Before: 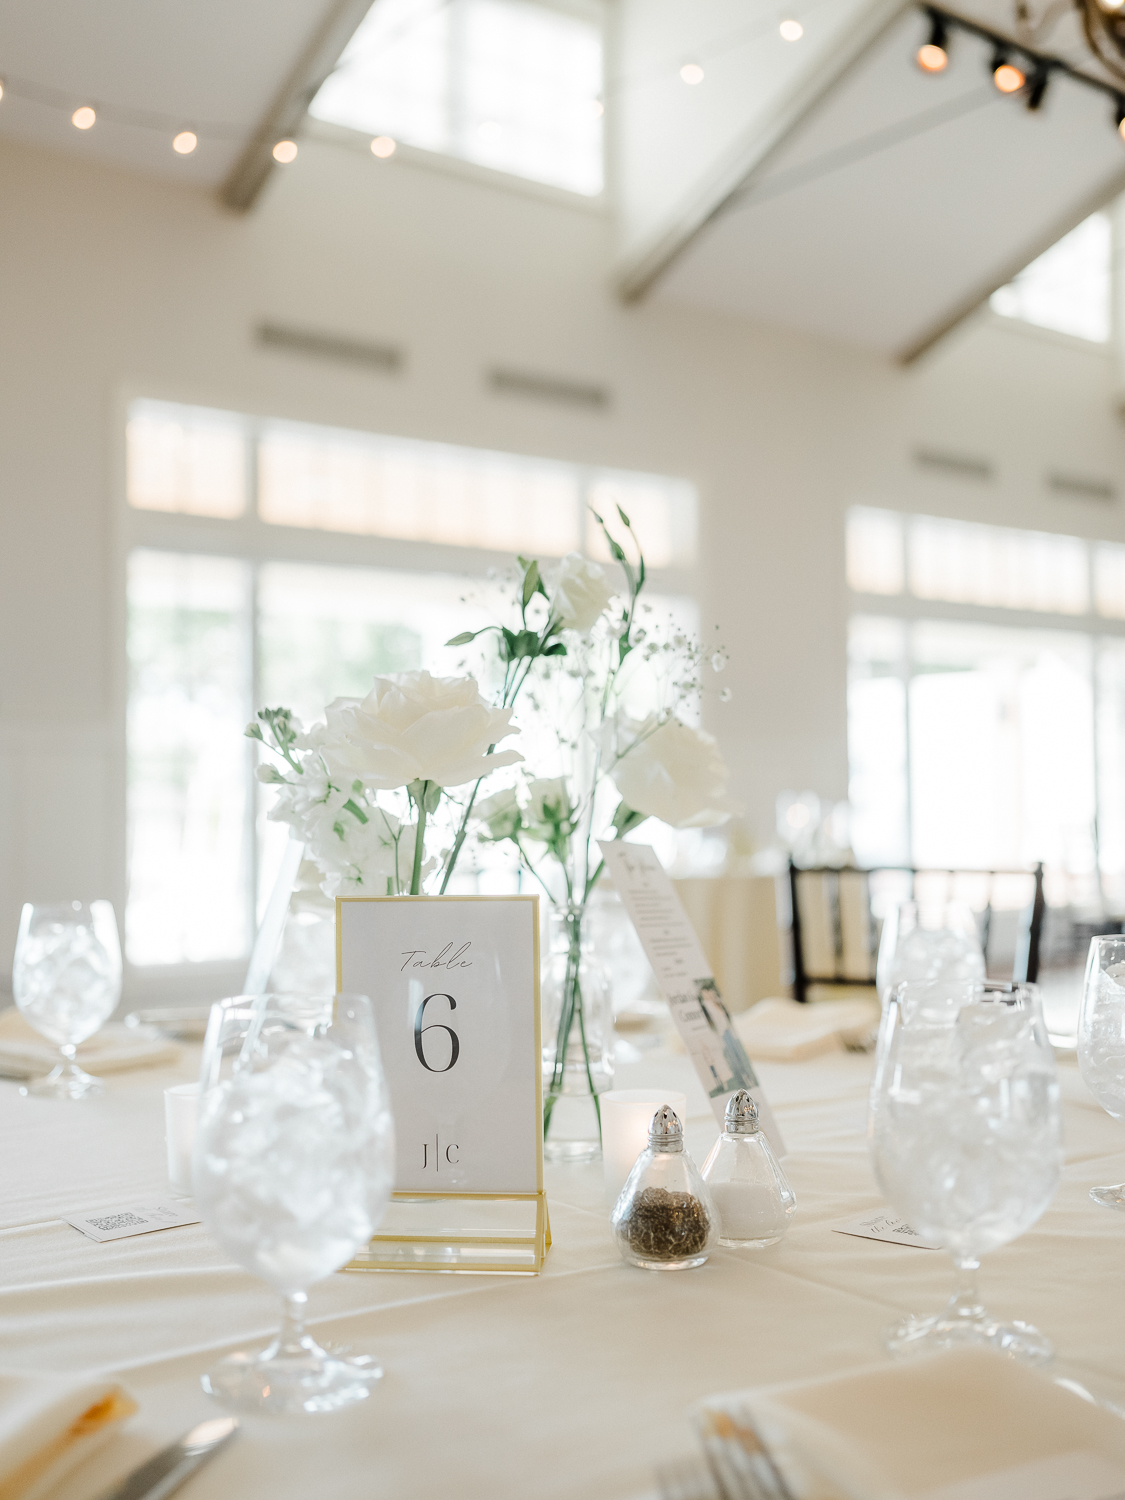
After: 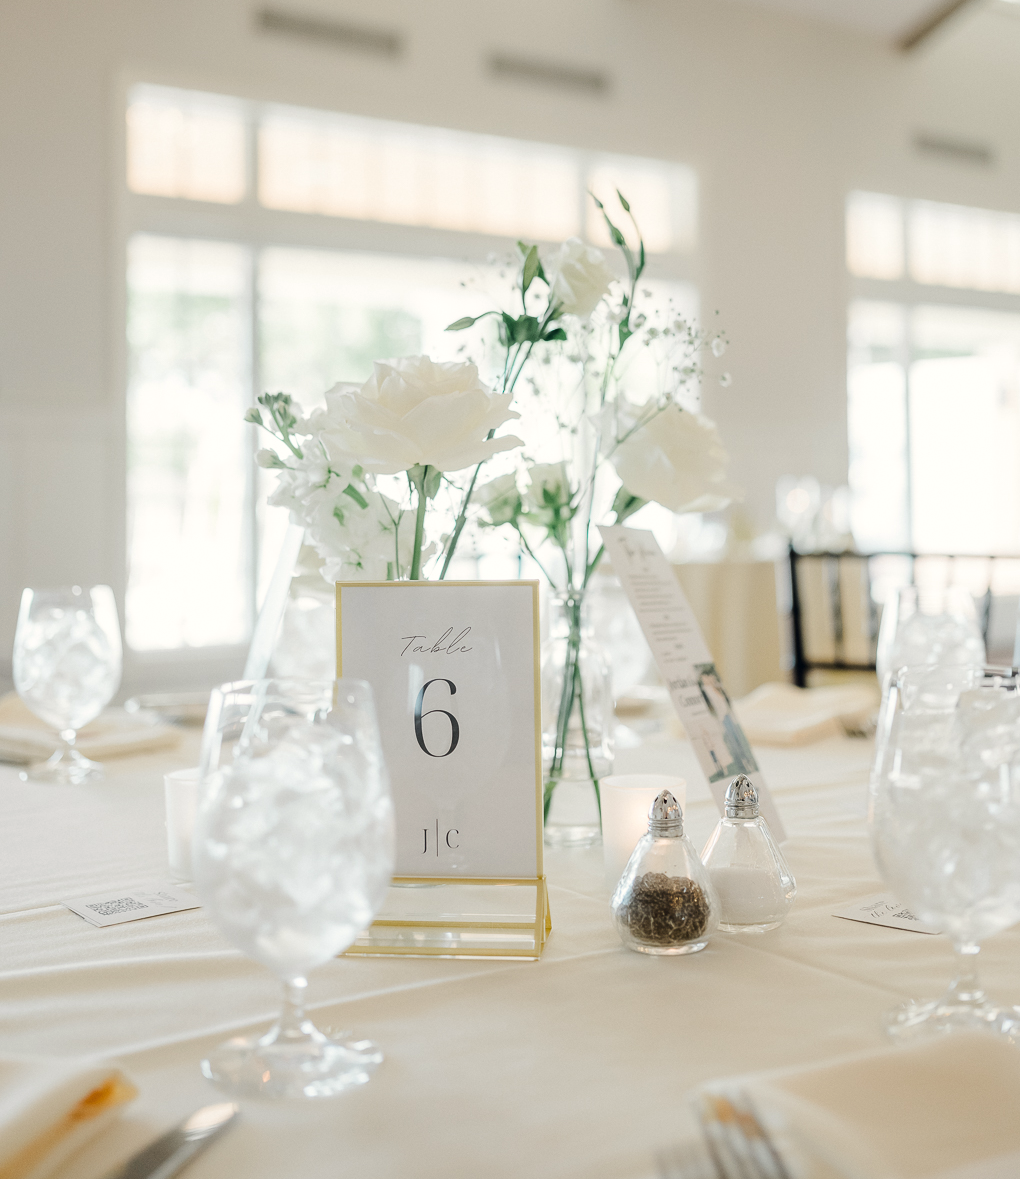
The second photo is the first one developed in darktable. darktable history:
color correction: highlights a* 0.409, highlights b* 2.66, shadows a* -1.22, shadows b* -4.38
crop: top 21.052%, right 9.332%, bottom 0.297%
